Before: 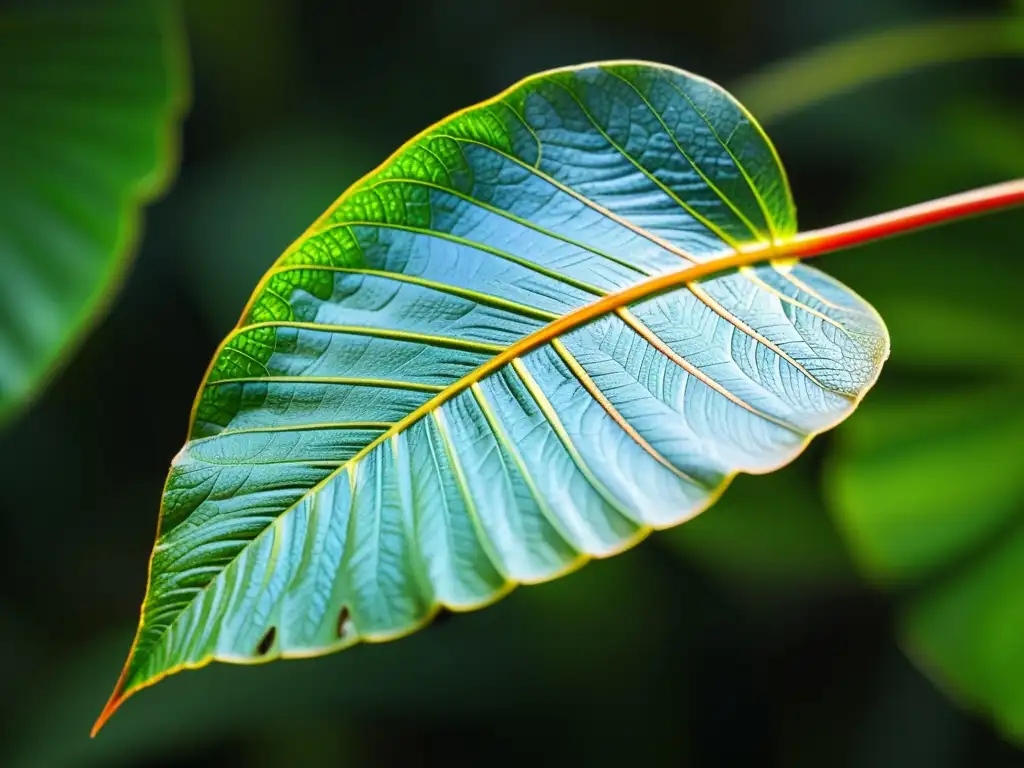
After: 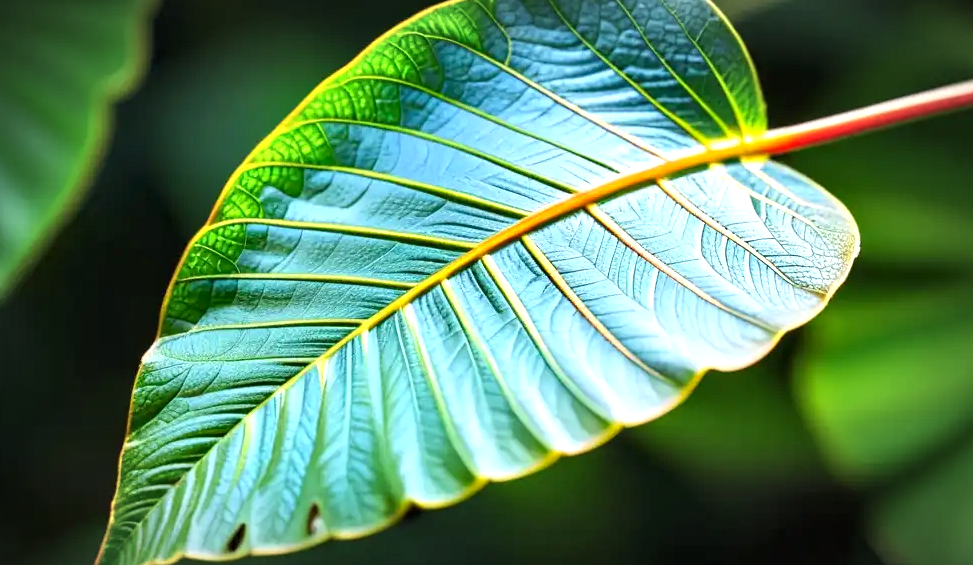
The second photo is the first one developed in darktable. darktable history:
contrast equalizer: octaves 7, y [[0.6 ×6], [0.55 ×6], [0 ×6], [0 ×6], [0 ×6]], mix 0.303
exposure: exposure 0.467 EV, compensate highlight preservation false
vignetting: fall-off radius 68.88%, automatic ratio true
crop and rotate: left 2.969%, top 13.48%, right 1.984%, bottom 12.826%
